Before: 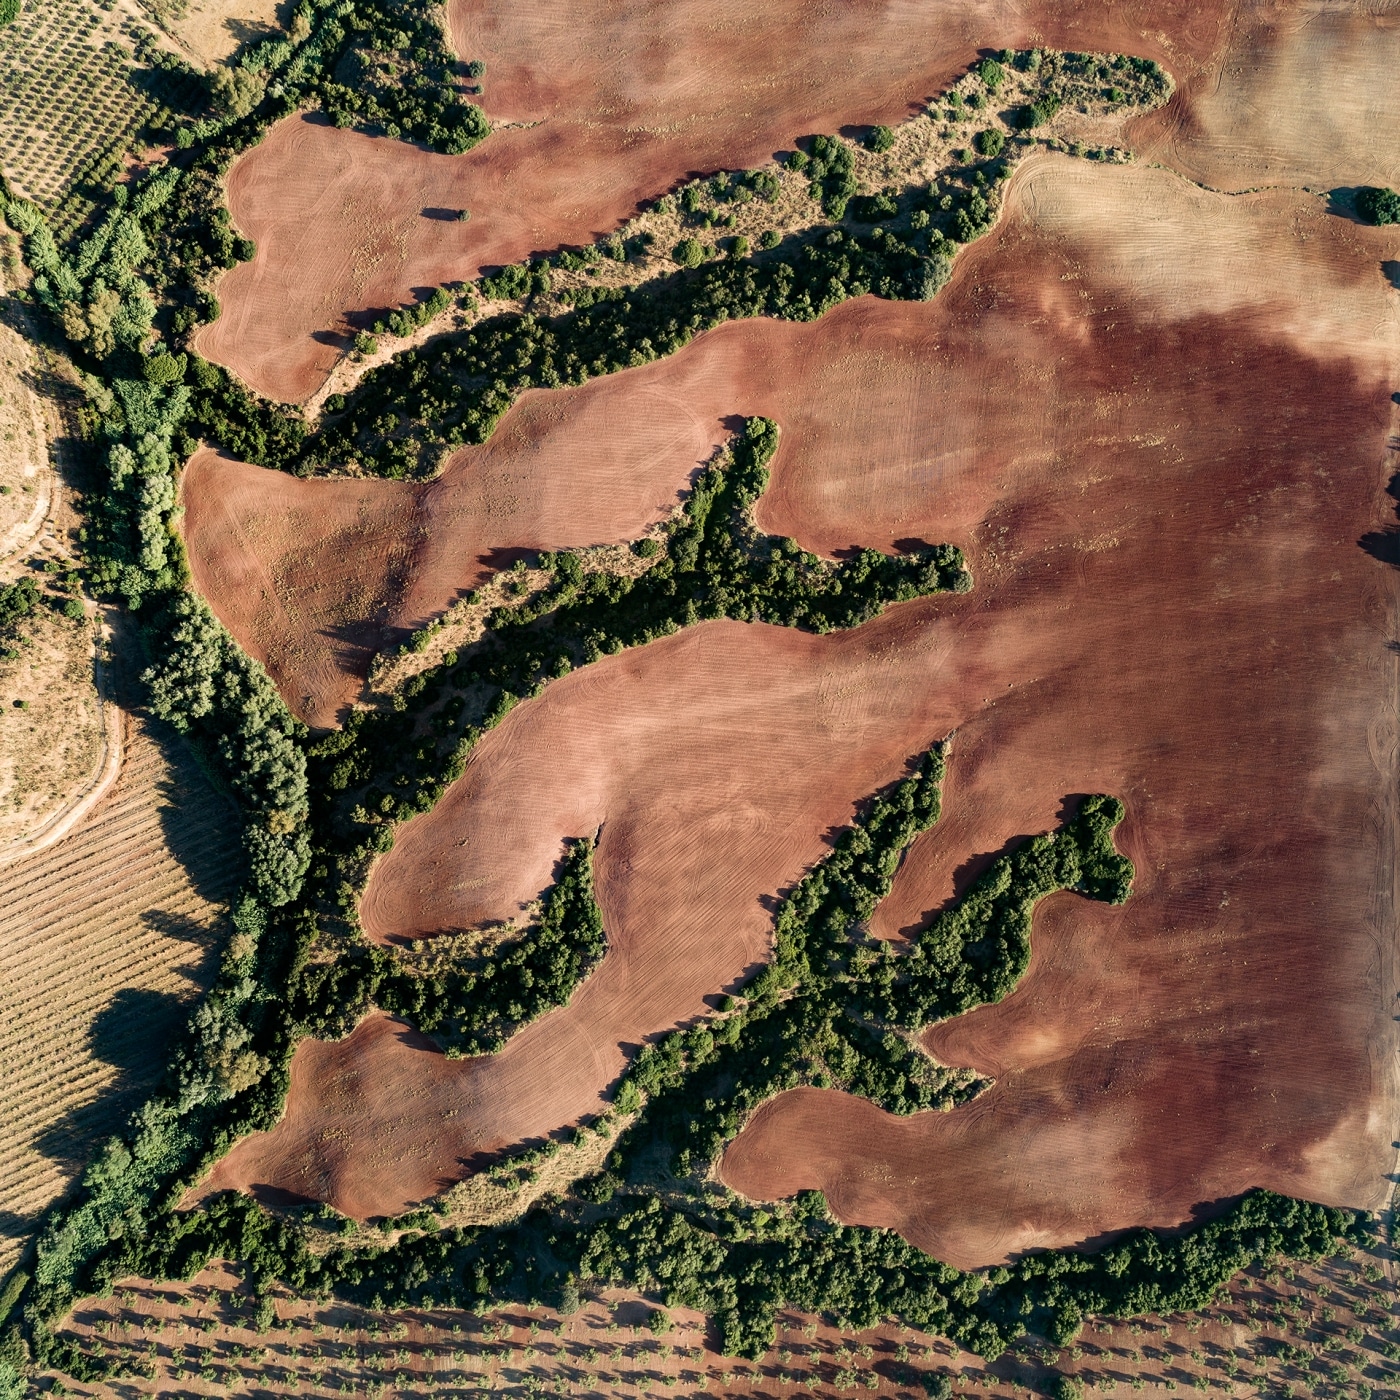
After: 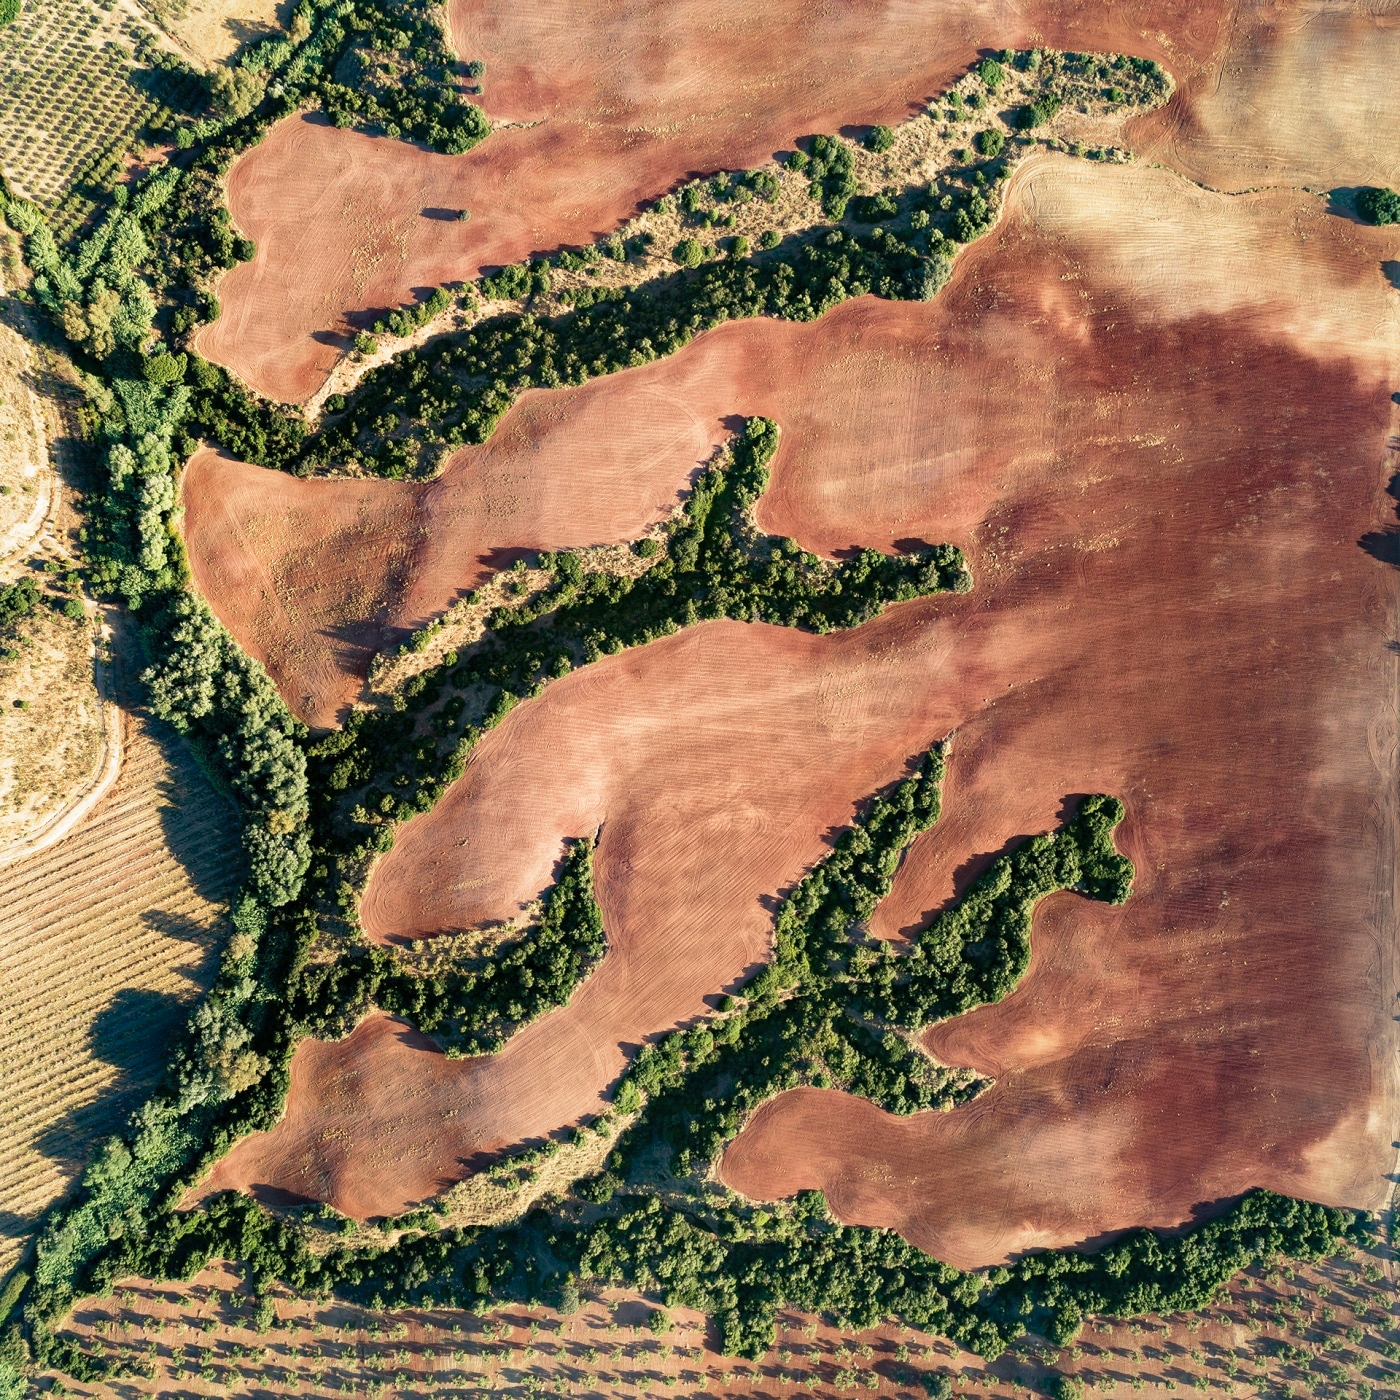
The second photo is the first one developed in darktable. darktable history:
shadows and highlights: on, module defaults
base curve: curves: ch0 [(0, 0) (0.579, 0.807) (1, 1)], preserve colors none
